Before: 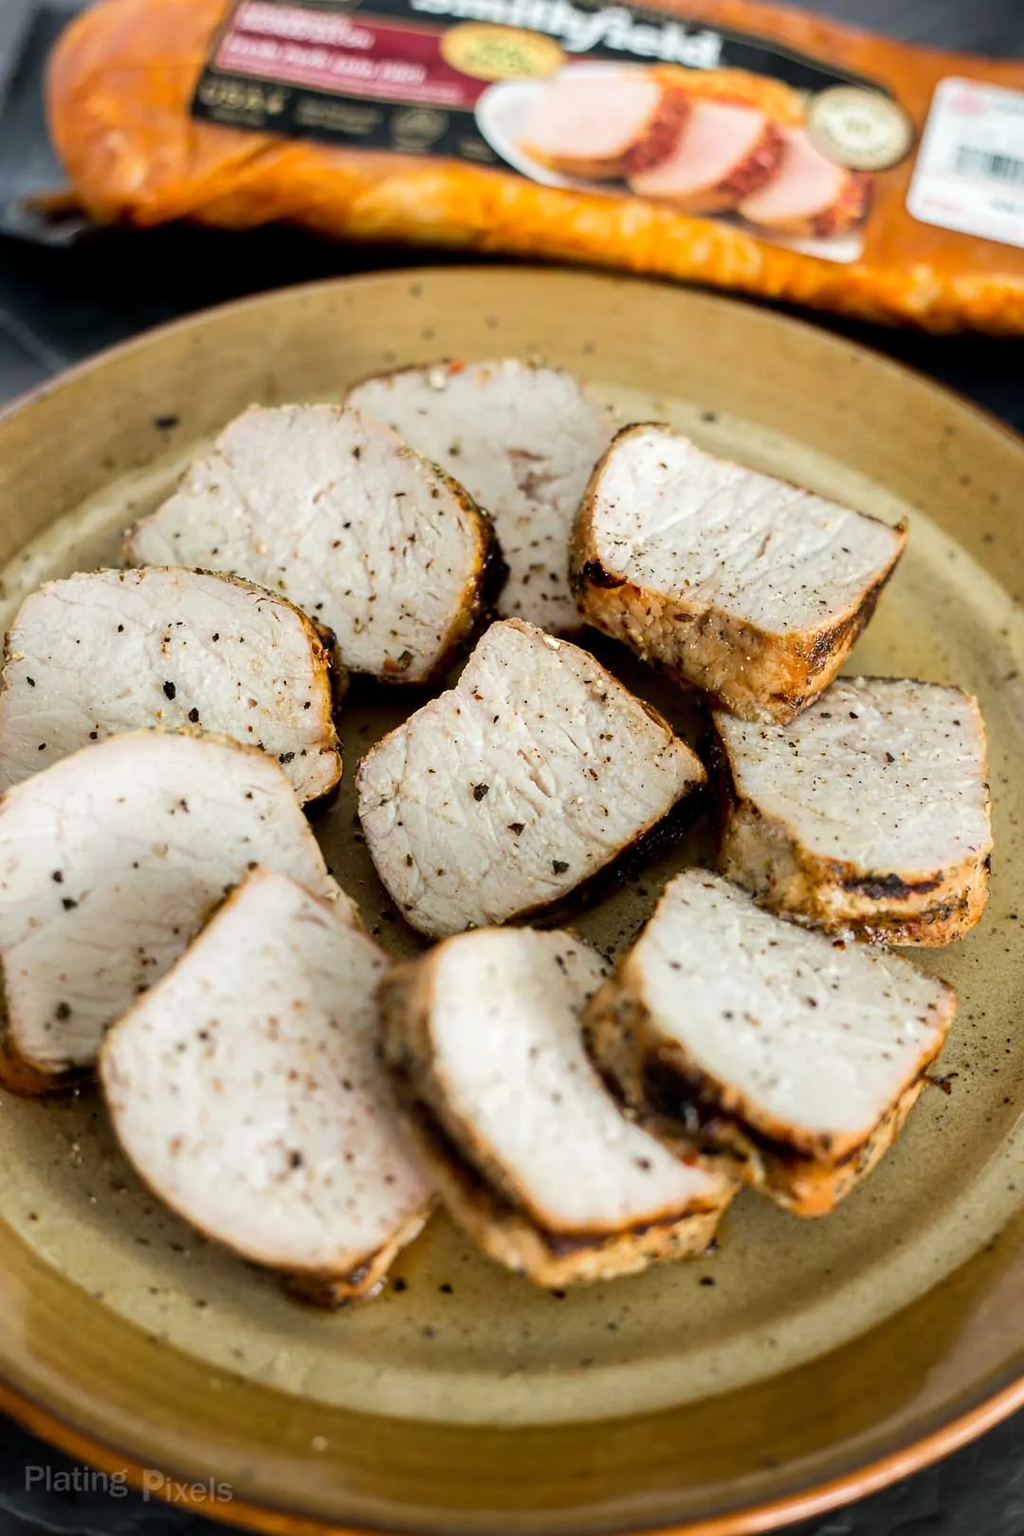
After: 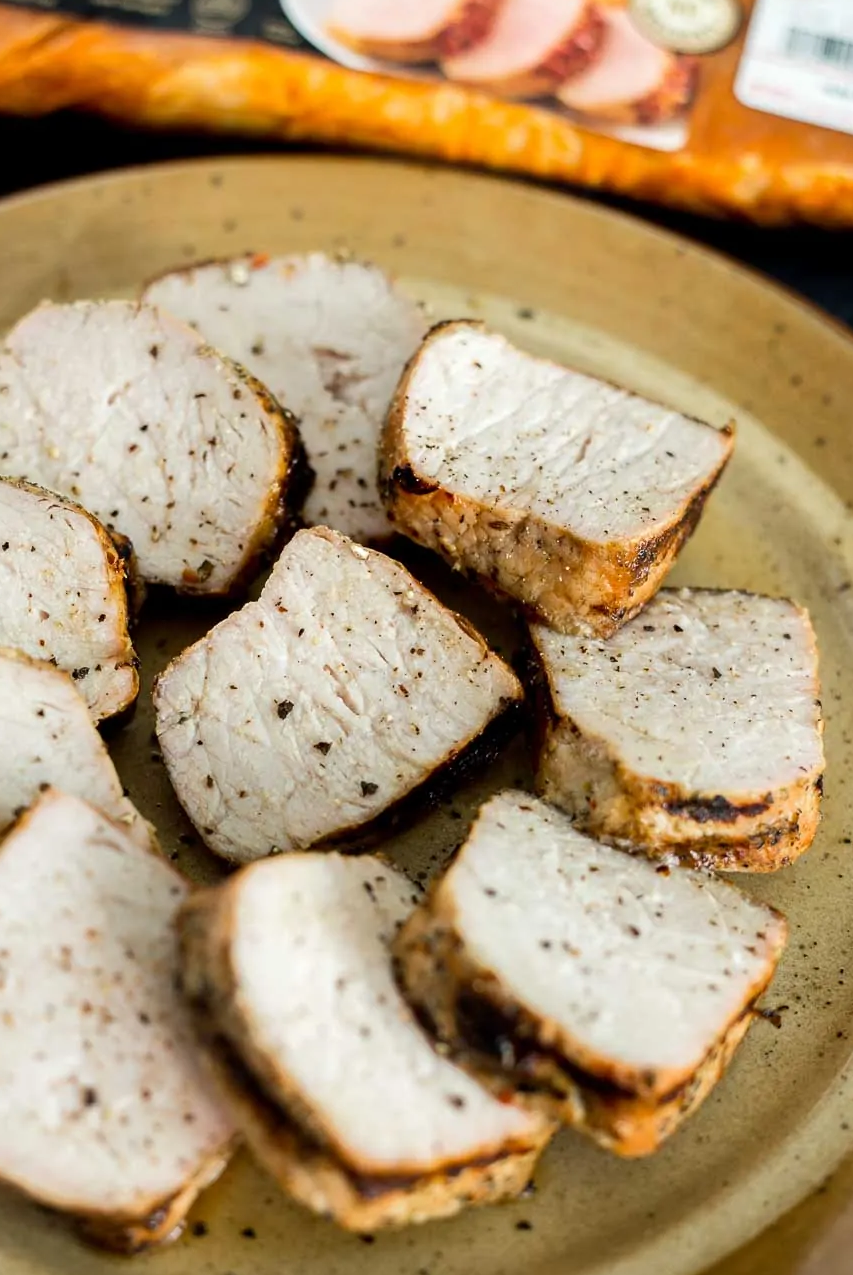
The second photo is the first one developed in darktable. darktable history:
crop and rotate: left 20.651%, top 7.826%, right 0.323%, bottom 13.43%
